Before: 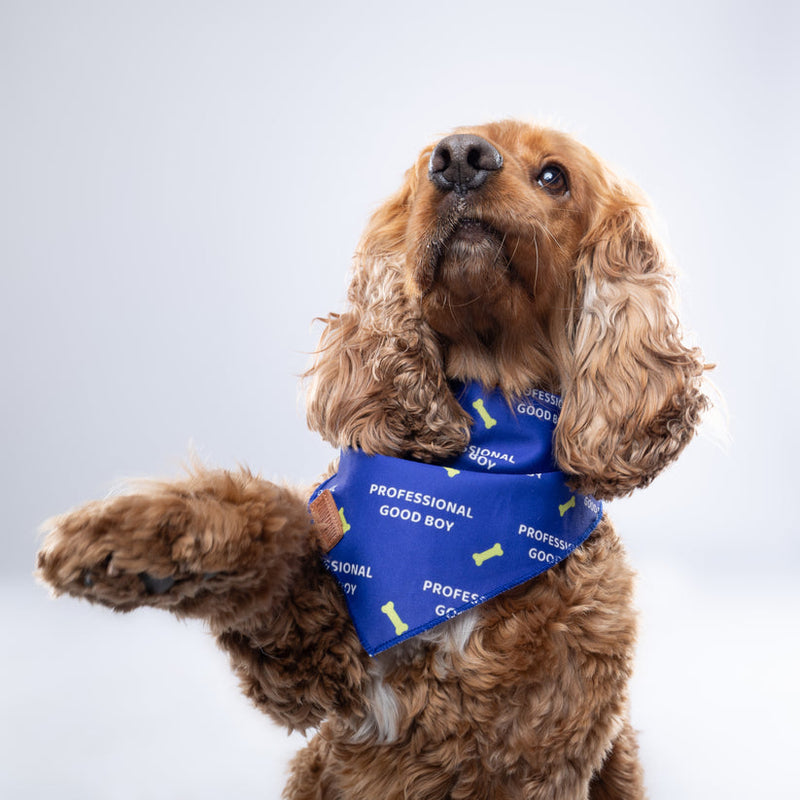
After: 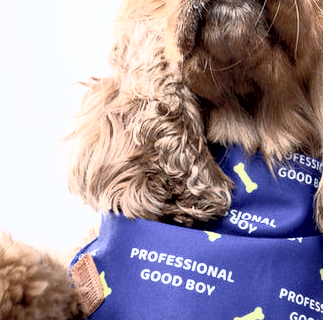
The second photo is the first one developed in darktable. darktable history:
exposure: black level correction 0.01, exposure 0.016 EV, compensate highlight preservation false
contrast brightness saturation: contrast 0.444, brightness 0.551, saturation -0.203
crop: left 29.876%, top 29.623%, right 29.683%, bottom 30.284%
